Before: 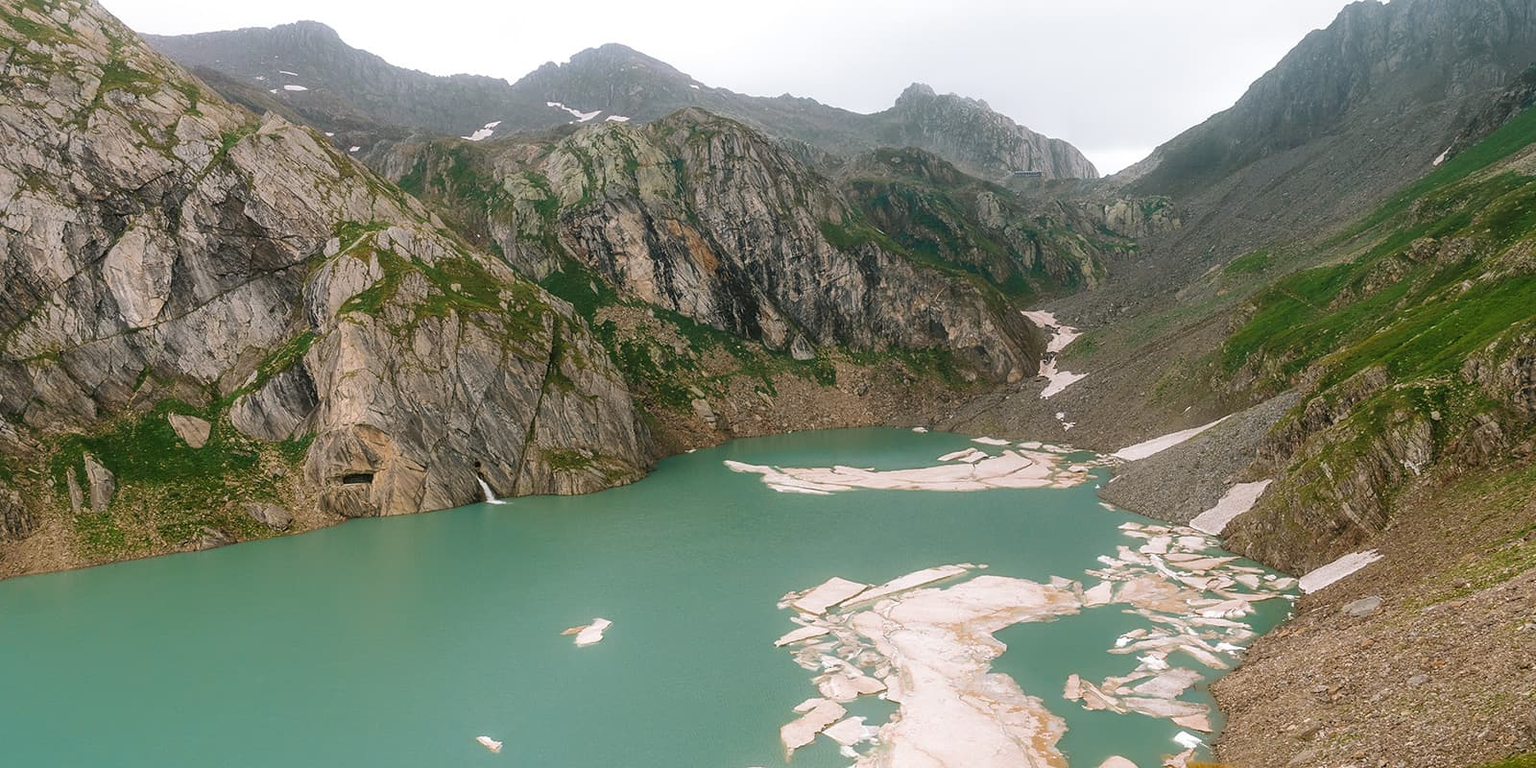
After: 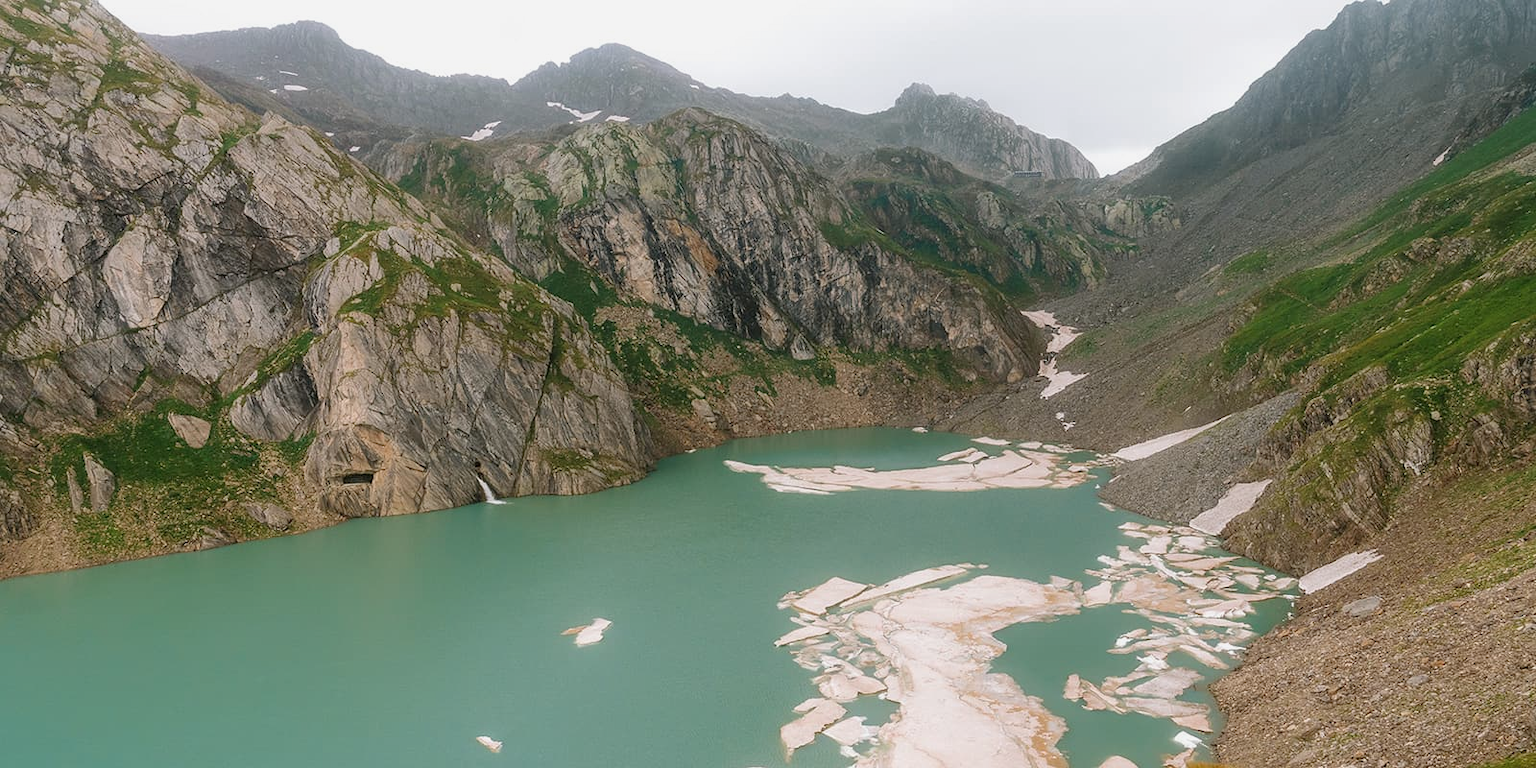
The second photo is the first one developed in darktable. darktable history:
color balance rgb: perceptual saturation grading › global saturation 0.466%, global vibrance -16.794%, contrast -6.107%
